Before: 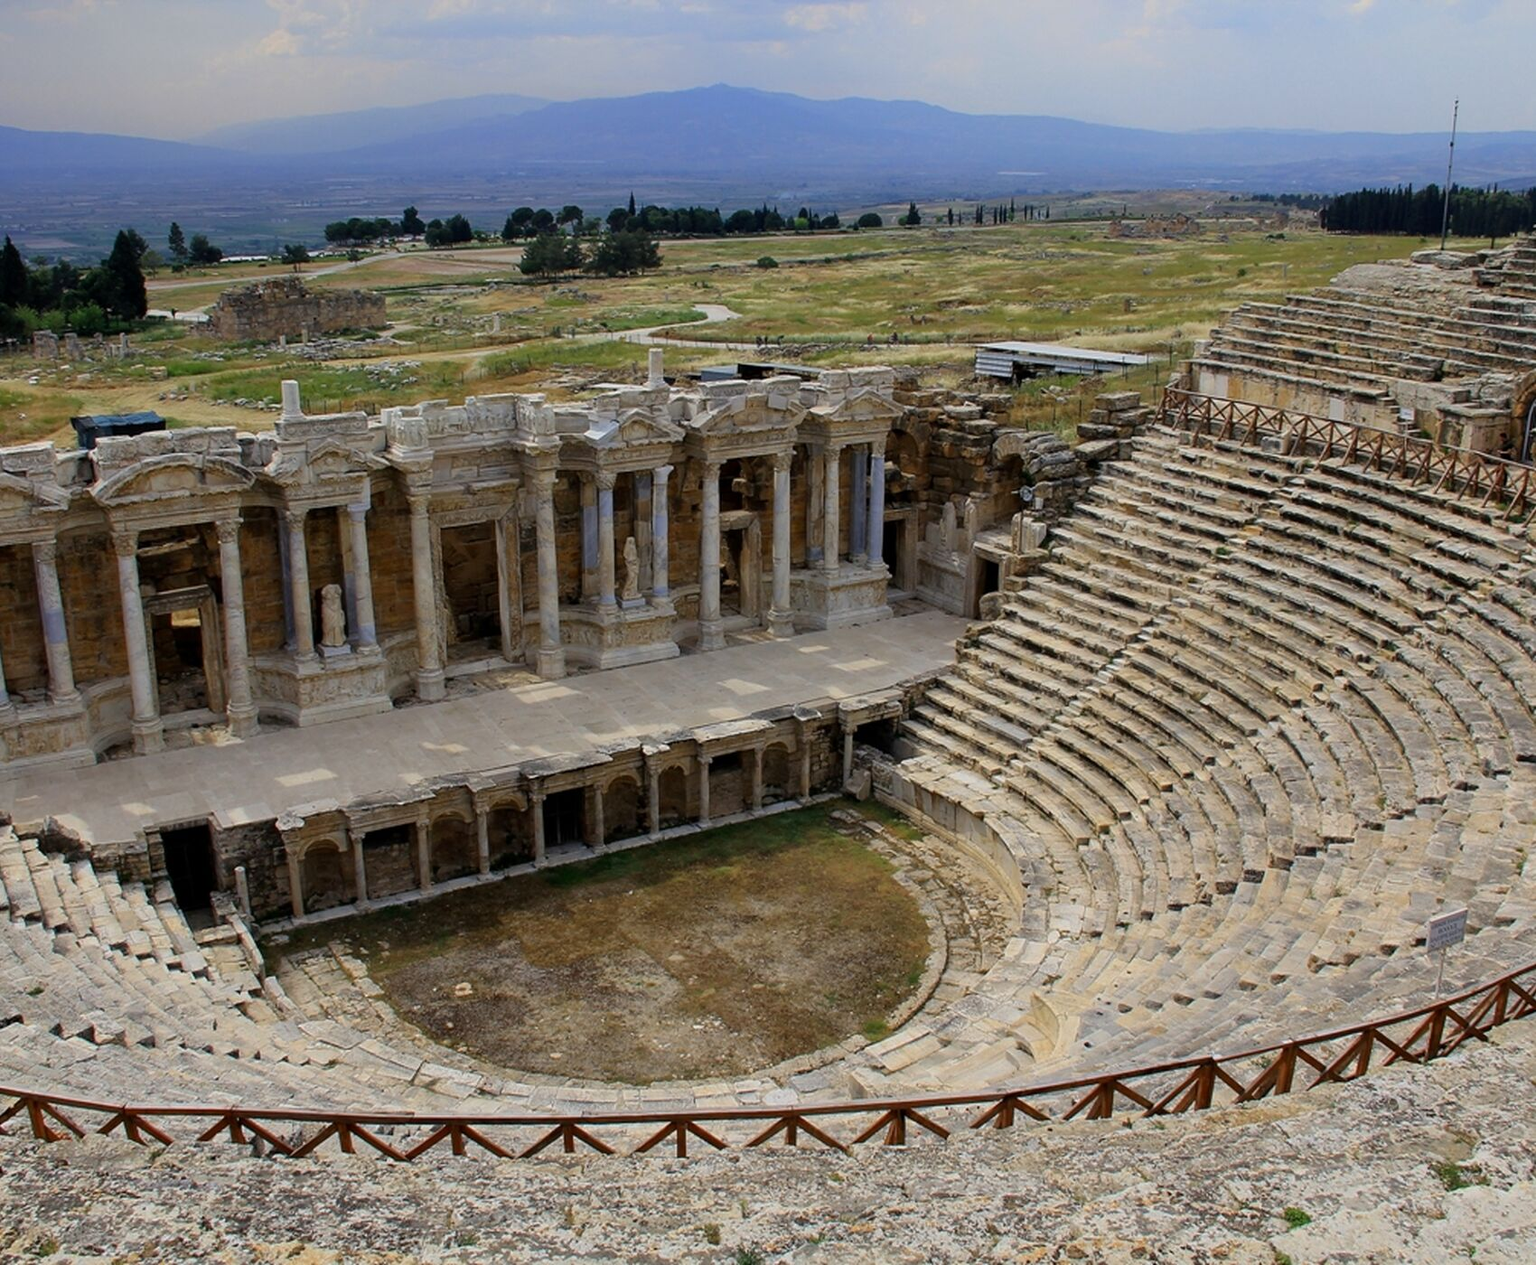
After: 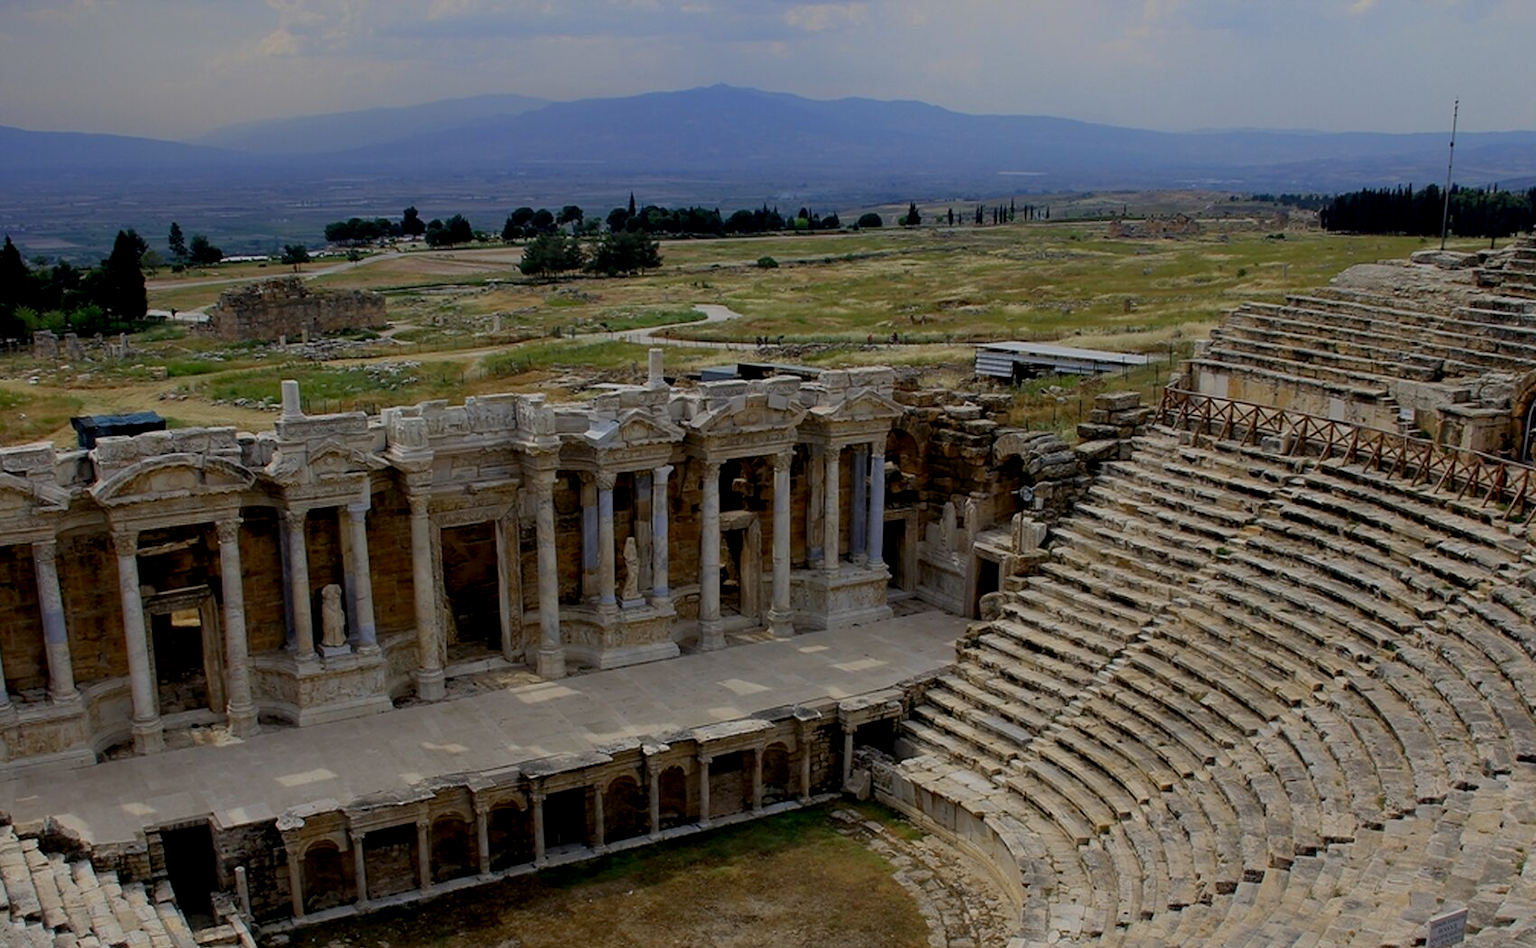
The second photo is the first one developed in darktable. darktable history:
crop: bottom 24.967%
exposure: black level correction 0.009, exposure -0.637 EV, compensate highlight preservation false
